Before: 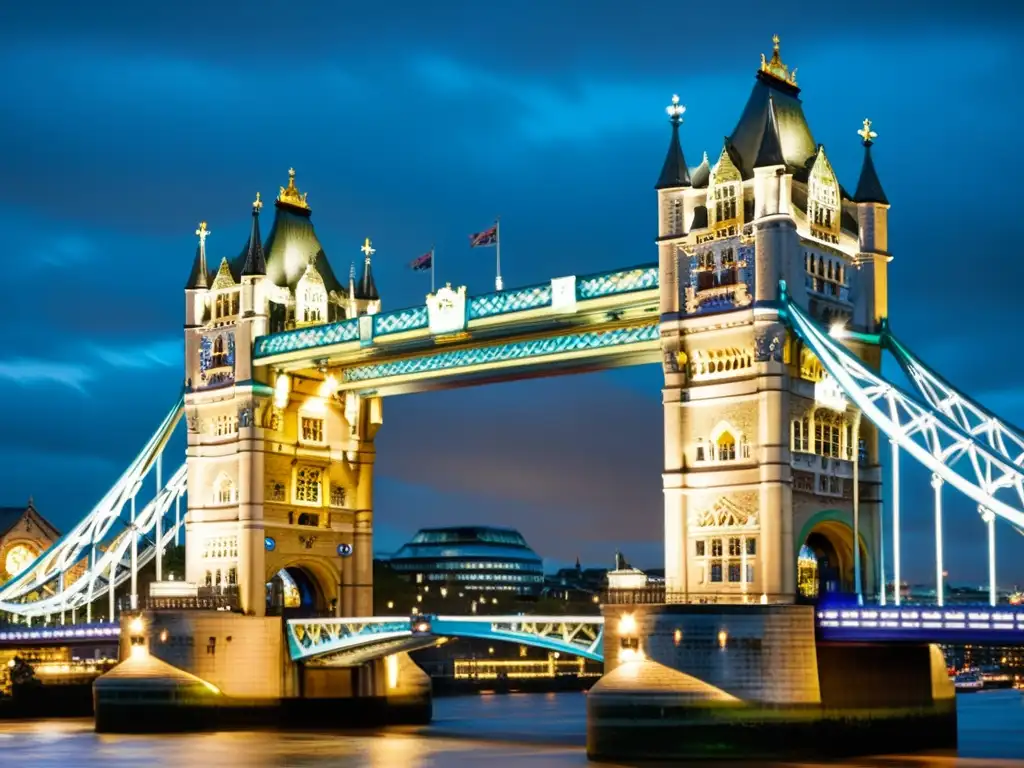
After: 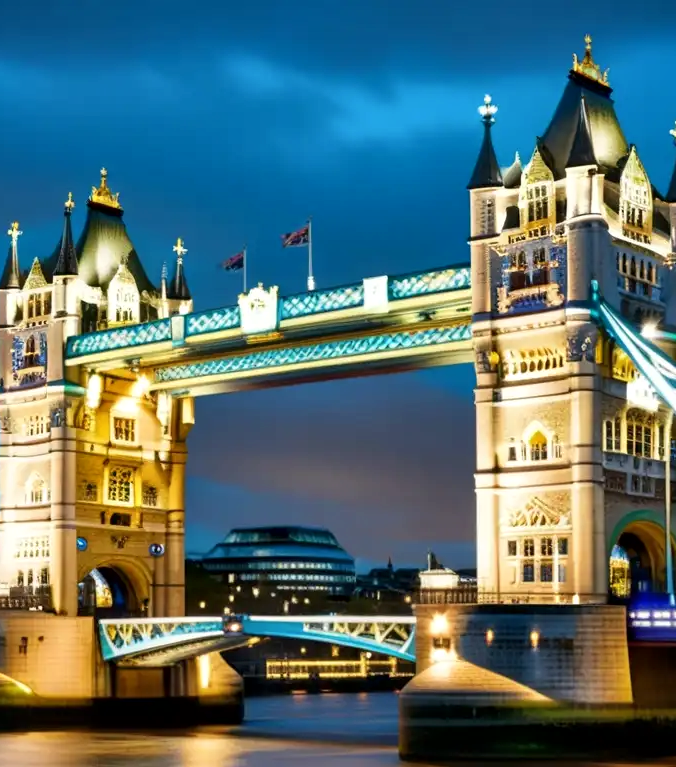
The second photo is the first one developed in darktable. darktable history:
crop and rotate: left 18.442%, right 15.508%
local contrast: mode bilateral grid, contrast 20, coarseness 50, detail 130%, midtone range 0.2
